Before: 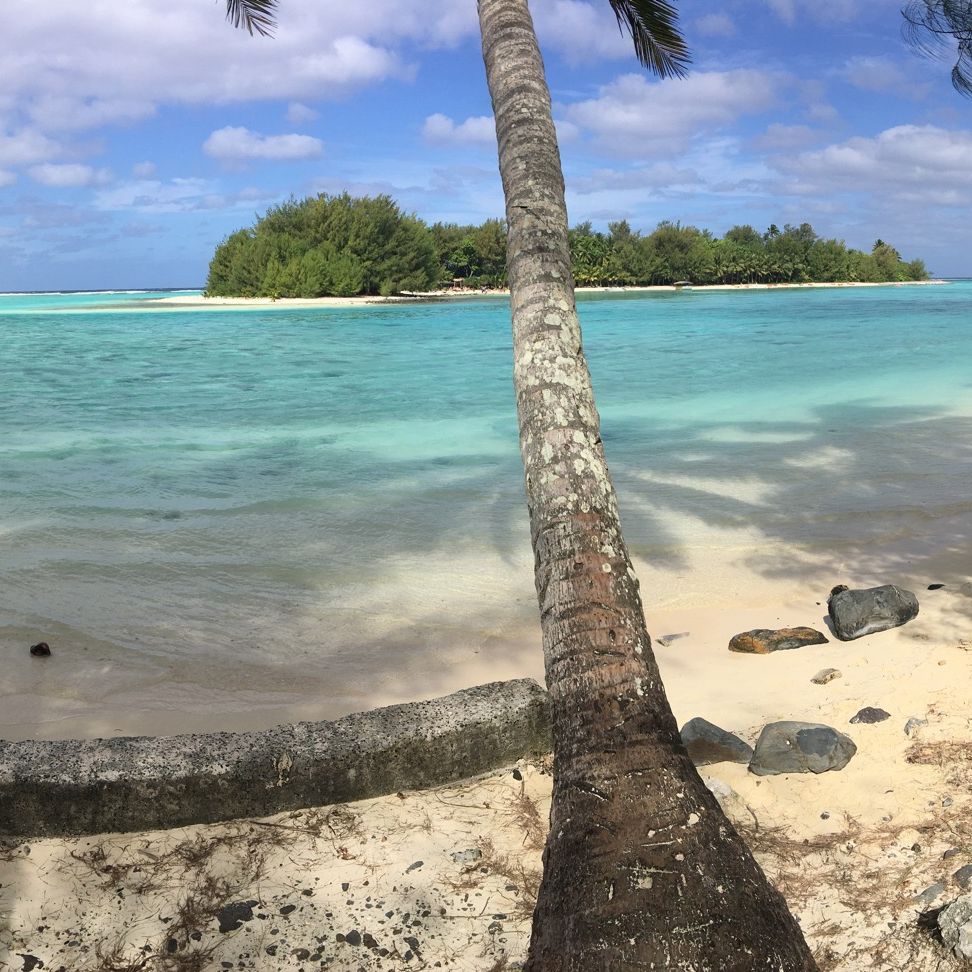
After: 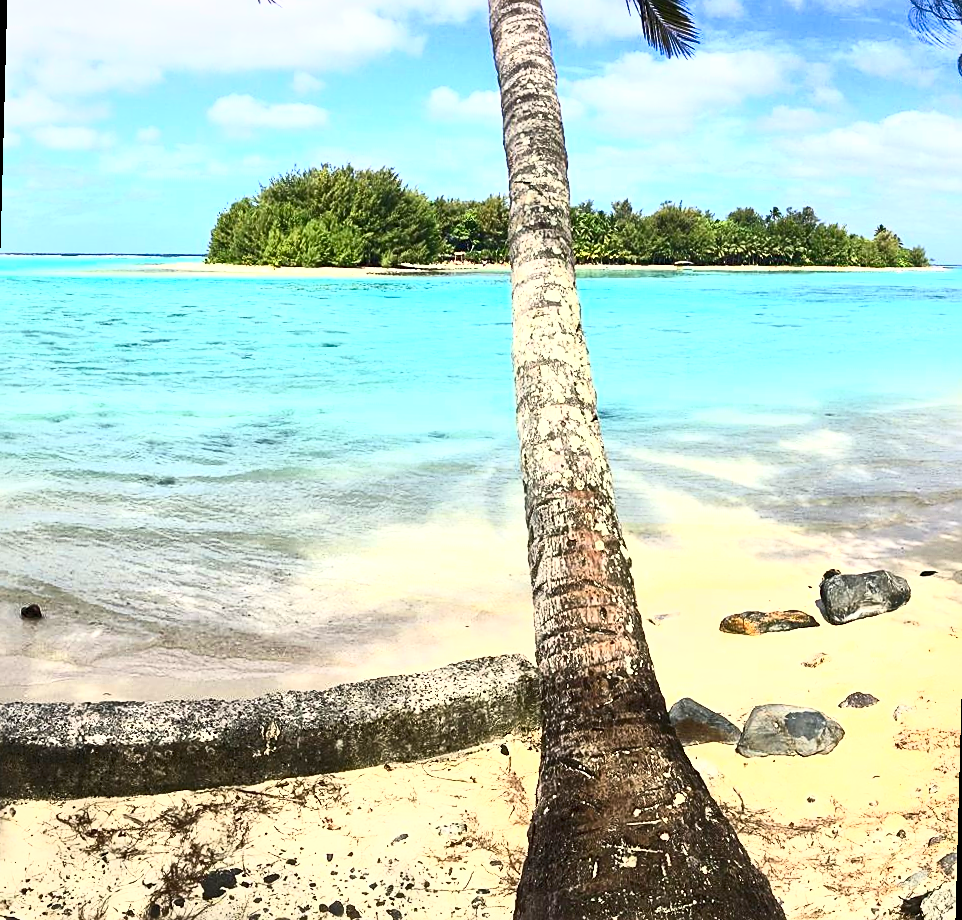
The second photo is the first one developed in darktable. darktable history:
local contrast: mode bilateral grid, contrast 20, coarseness 50, detail 159%, midtone range 0.2
contrast brightness saturation: contrast 0.83, brightness 0.59, saturation 0.59
sharpen: on, module defaults
rotate and perspective: rotation 1.57°, crop left 0.018, crop right 0.982, crop top 0.039, crop bottom 0.961
